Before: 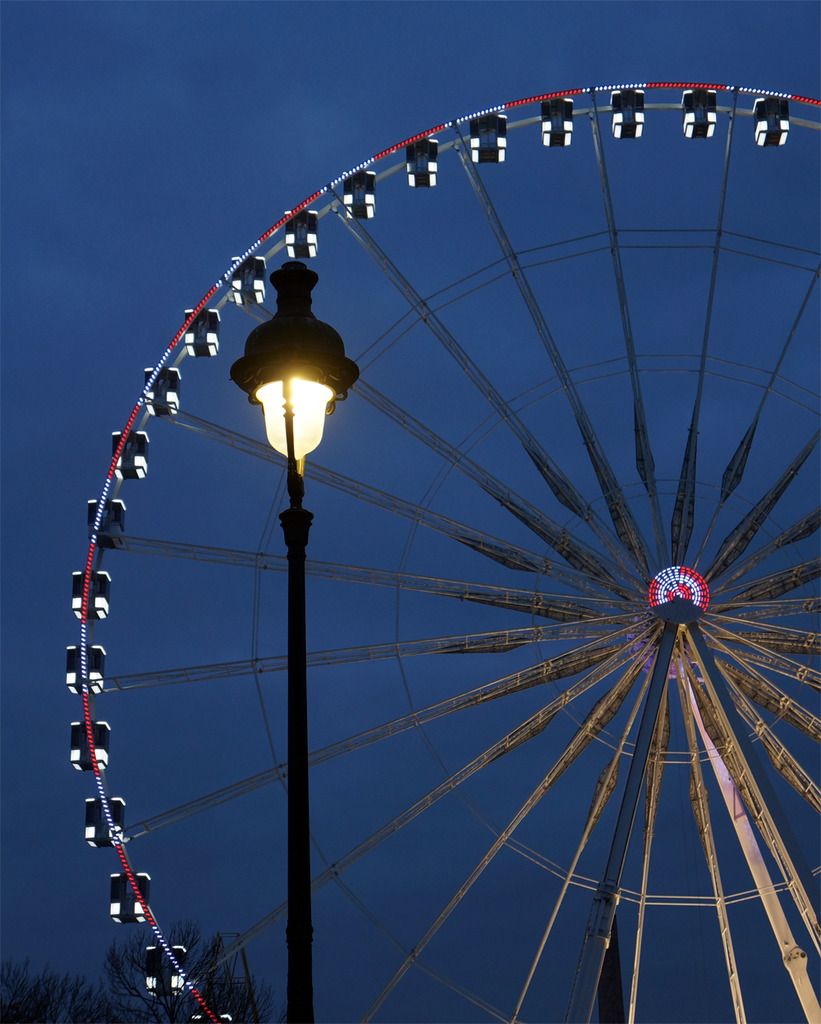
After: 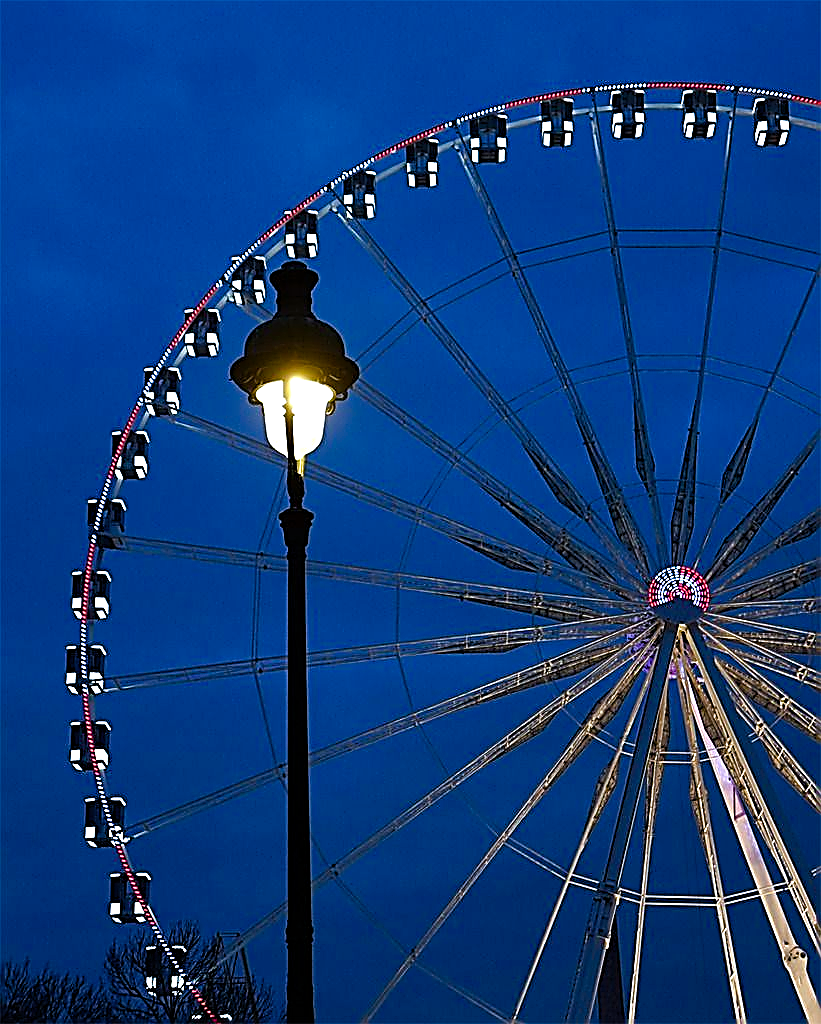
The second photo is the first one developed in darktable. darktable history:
shadows and highlights: shadows 32, highlights -32, soften with gaussian
color calibration: x 0.37, y 0.377, temperature 4289.93 K
color balance rgb: perceptual saturation grading › mid-tones 6.33%, perceptual saturation grading › shadows 72.44%, perceptual brilliance grading › highlights 11.59%, contrast 5.05%
sharpen: amount 2
